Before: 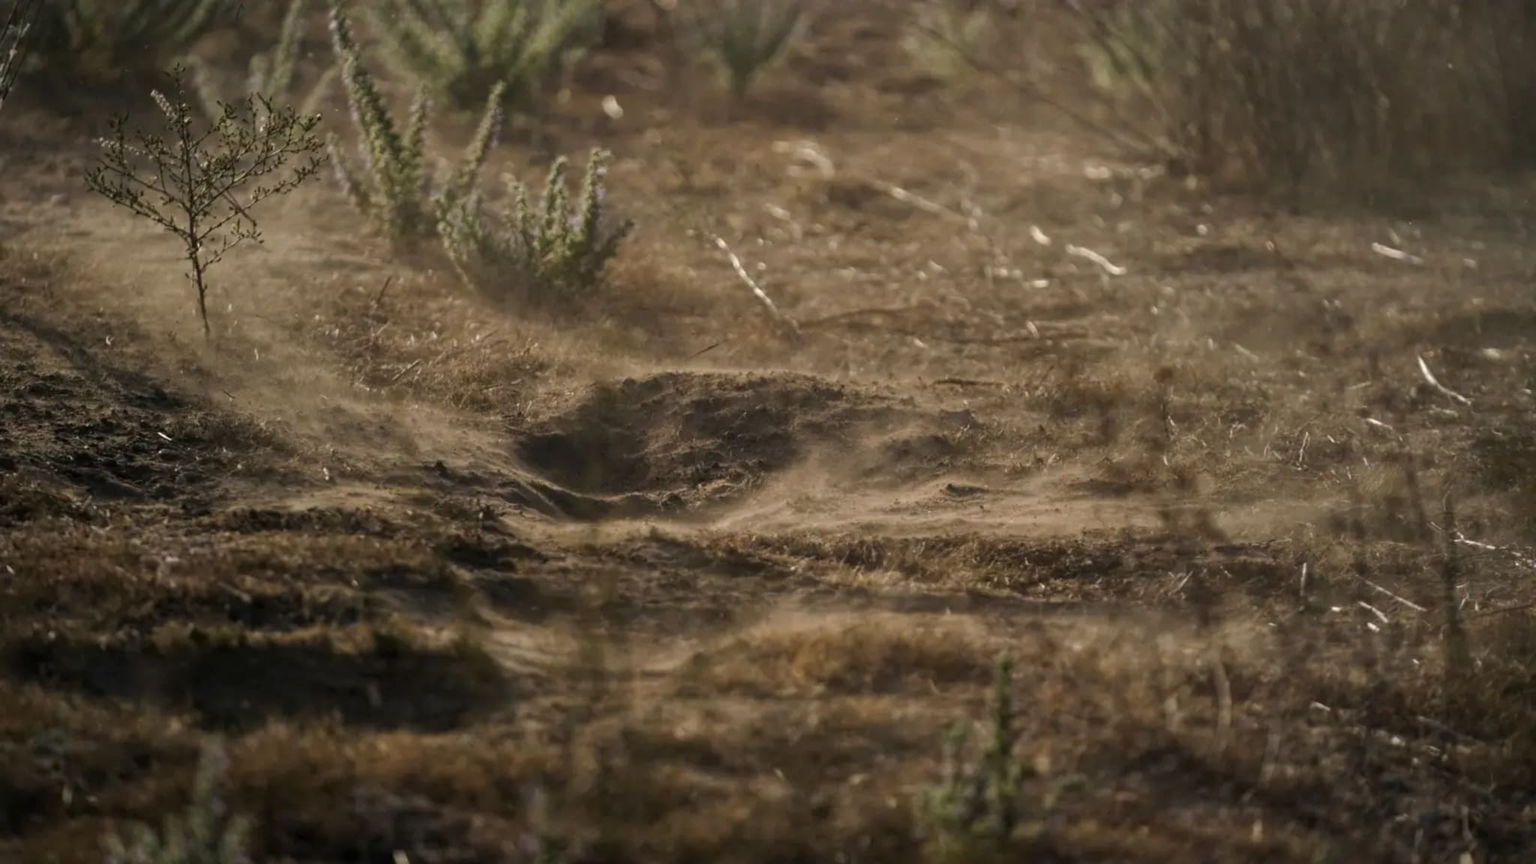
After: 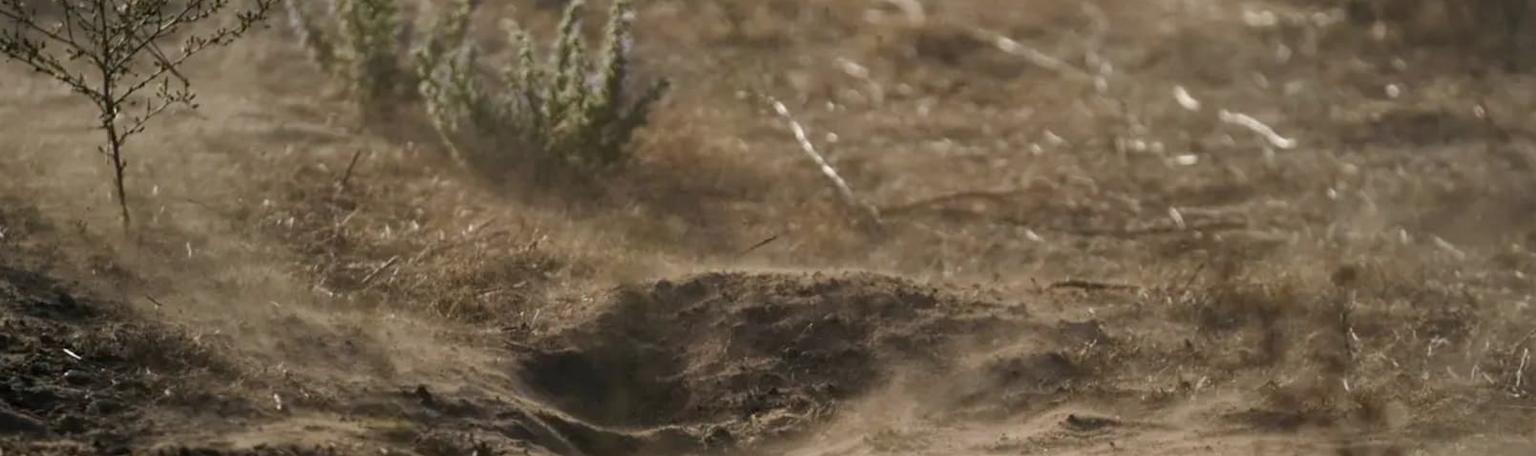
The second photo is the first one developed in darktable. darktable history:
crop: left 7.036%, top 18.398%, right 14.379%, bottom 40.043%
white balance: red 0.98, blue 1.034
